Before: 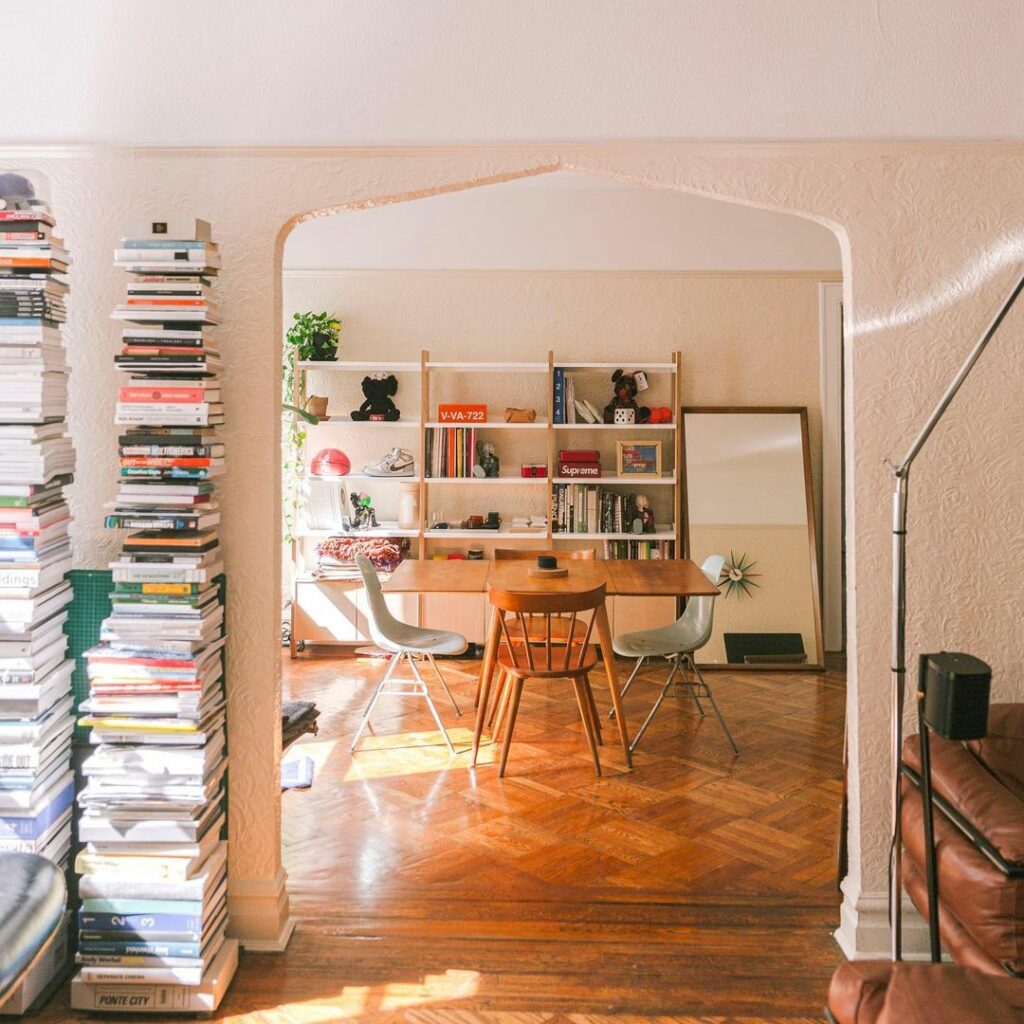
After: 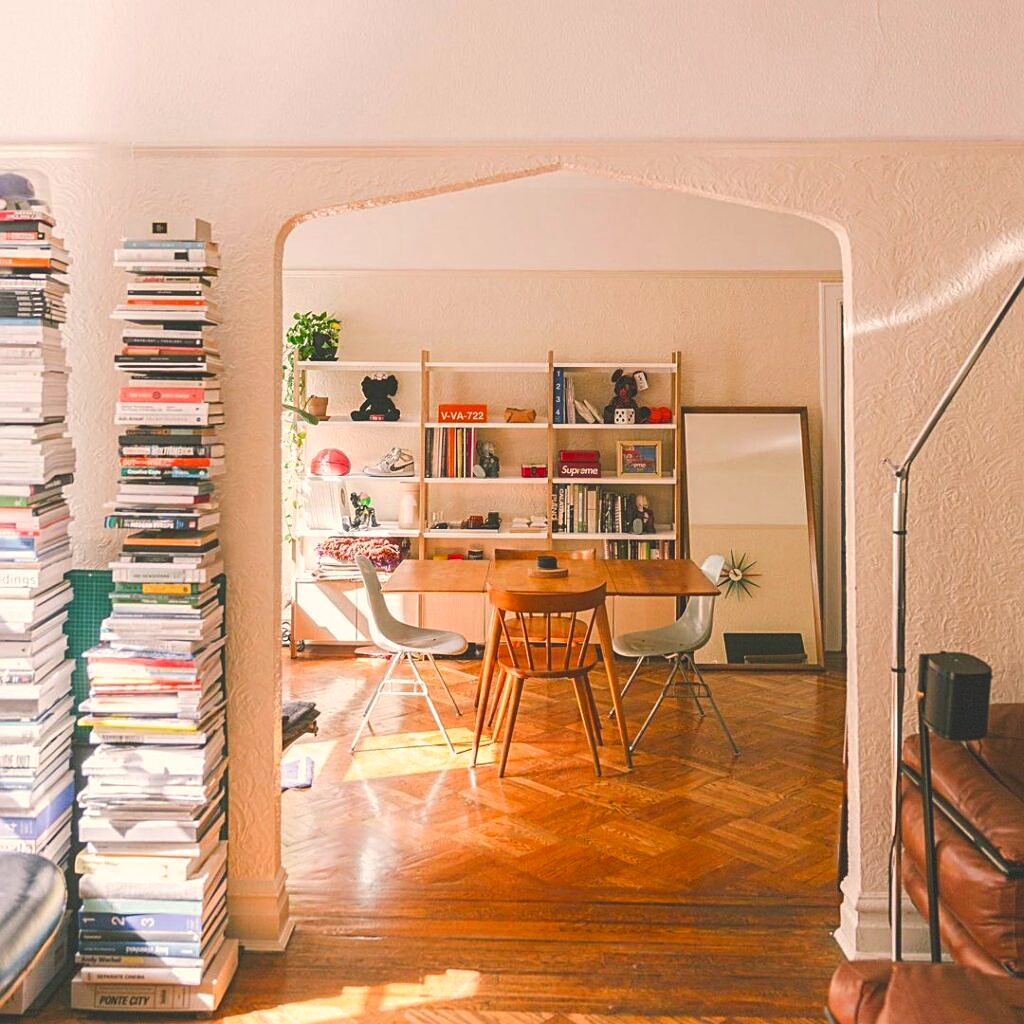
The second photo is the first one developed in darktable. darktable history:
tone equalizer: on, module defaults
color balance rgb: shadows lift › chroma 2%, shadows lift › hue 247.2°, power › chroma 0.3%, power › hue 25.2°, highlights gain › chroma 3%, highlights gain › hue 60°, global offset › luminance 2%, perceptual saturation grading › global saturation 20%, perceptual saturation grading › highlights -20%, perceptual saturation grading › shadows 30%
sharpen: on, module defaults
